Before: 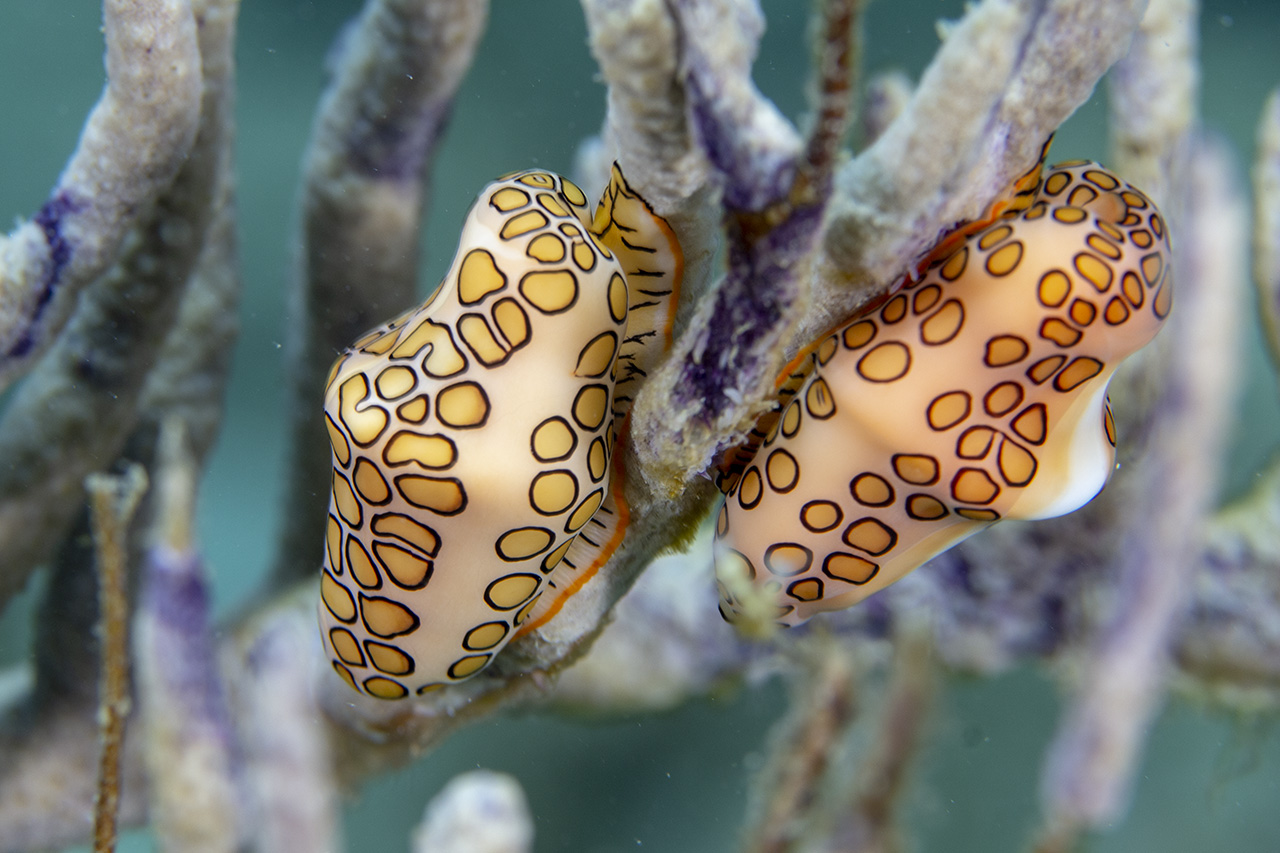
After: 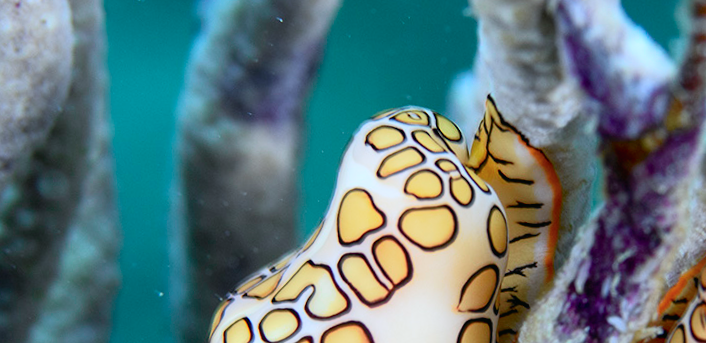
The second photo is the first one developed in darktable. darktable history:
white balance: red 0.948, green 1.02, blue 1.176
tone curve: curves: ch0 [(0, 0.013) (0.104, 0.103) (0.258, 0.267) (0.448, 0.487) (0.709, 0.794) (0.895, 0.915) (0.994, 0.971)]; ch1 [(0, 0) (0.335, 0.298) (0.446, 0.413) (0.488, 0.484) (0.515, 0.508) (0.584, 0.623) (0.635, 0.661) (1, 1)]; ch2 [(0, 0) (0.314, 0.306) (0.436, 0.447) (0.502, 0.503) (0.538, 0.541) (0.568, 0.603) (0.641, 0.635) (0.717, 0.701) (1, 1)], color space Lab, independent channels, preserve colors none
crop: left 10.121%, top 10.631%, right 36.218%, bottom 51.526%
rotate and perspective: rotation -2.56°, automatic cropping off
